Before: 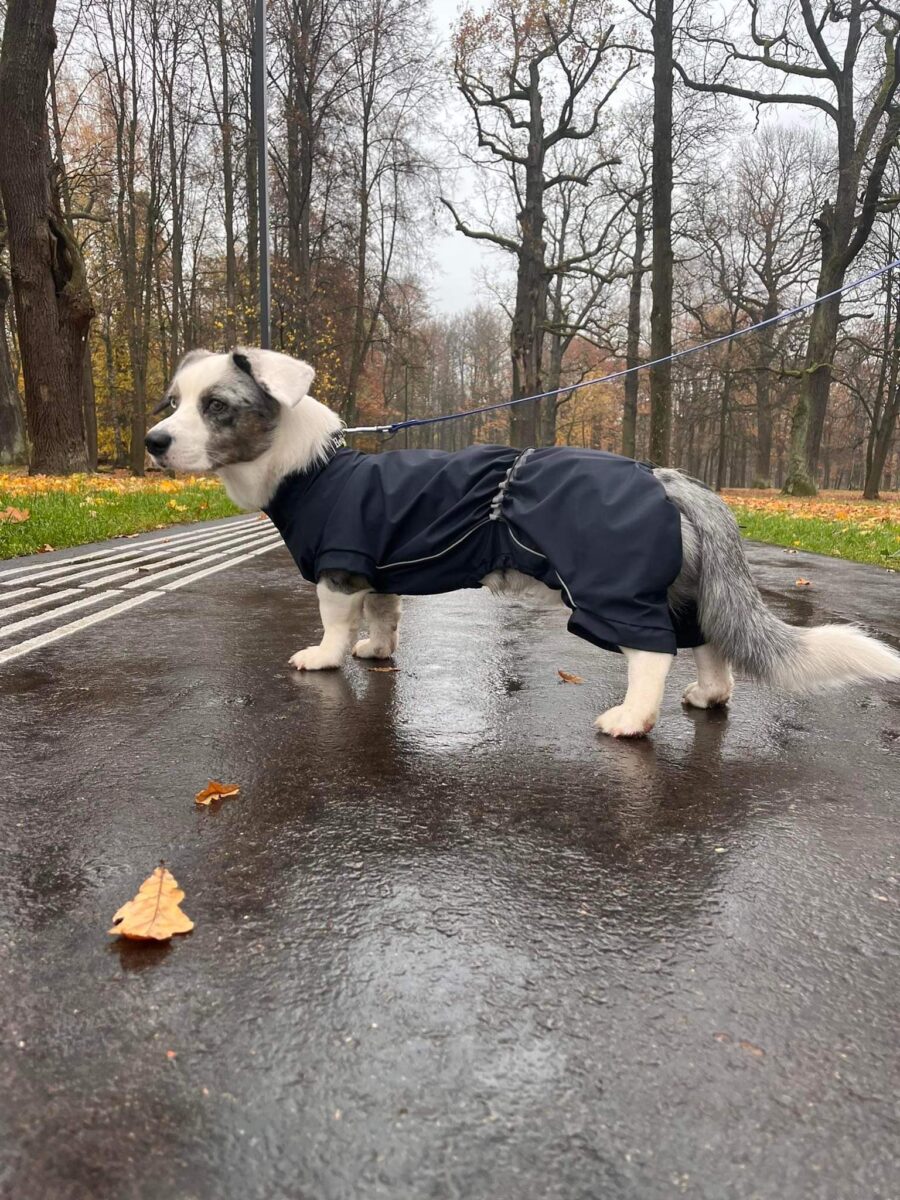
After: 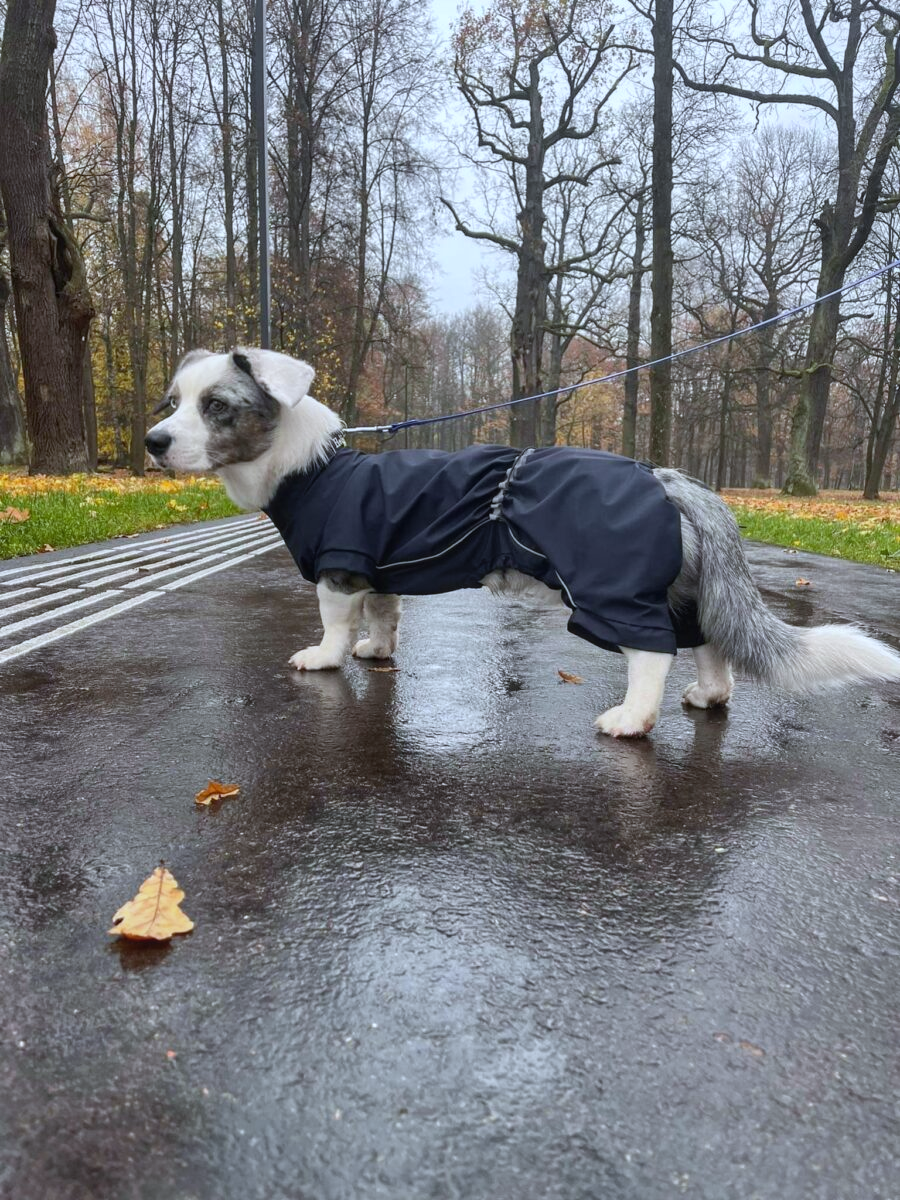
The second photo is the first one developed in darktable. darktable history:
white balance: red 0.924, blue 1.095
local contrast: detail 110%
